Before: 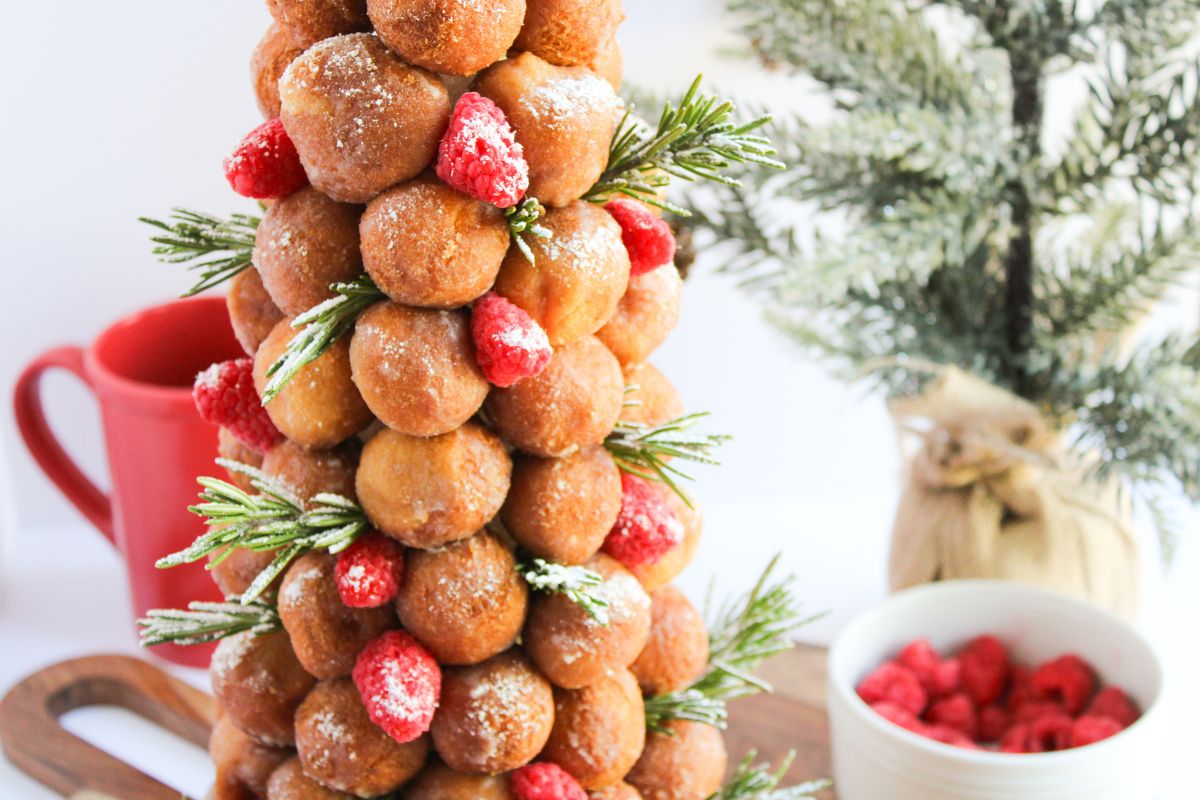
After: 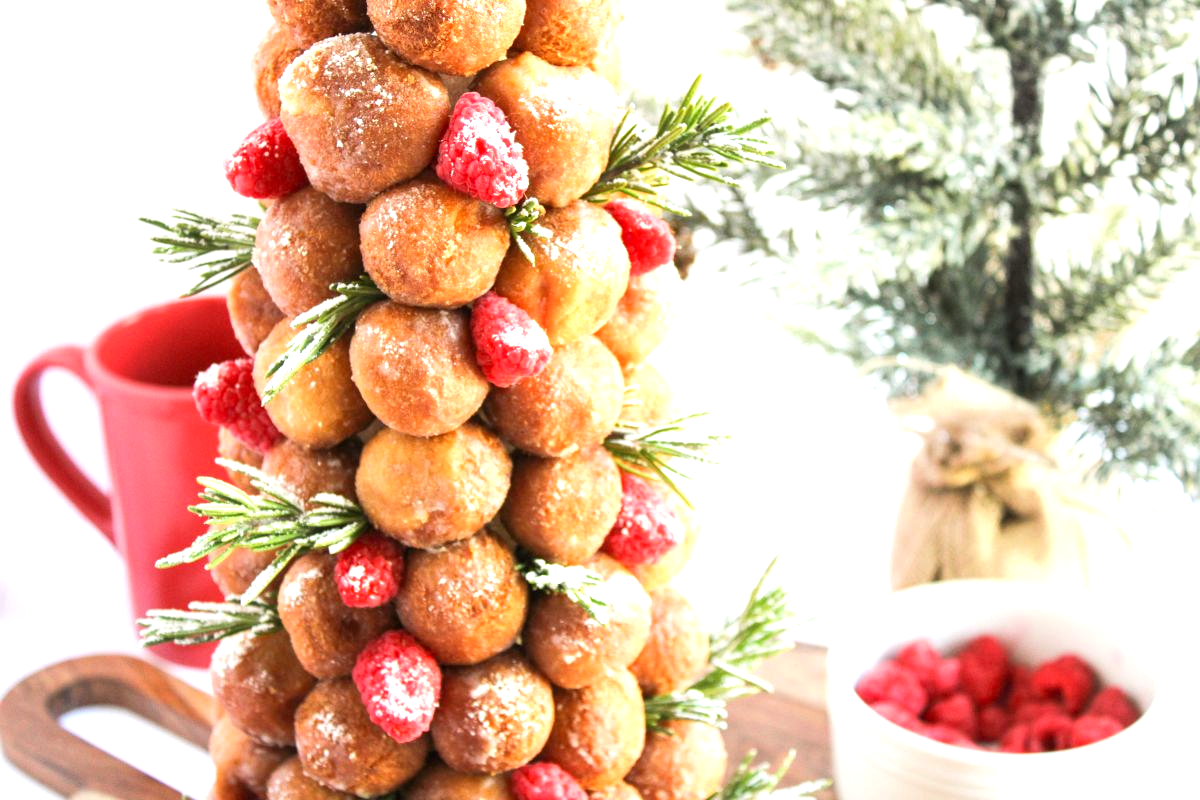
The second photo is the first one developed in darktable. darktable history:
exposure: exposure 0.669 EV, compensate highlight preservation false
local contrast: highlights 100%, shadows 100%, detail 120%, midtone range 0.2
